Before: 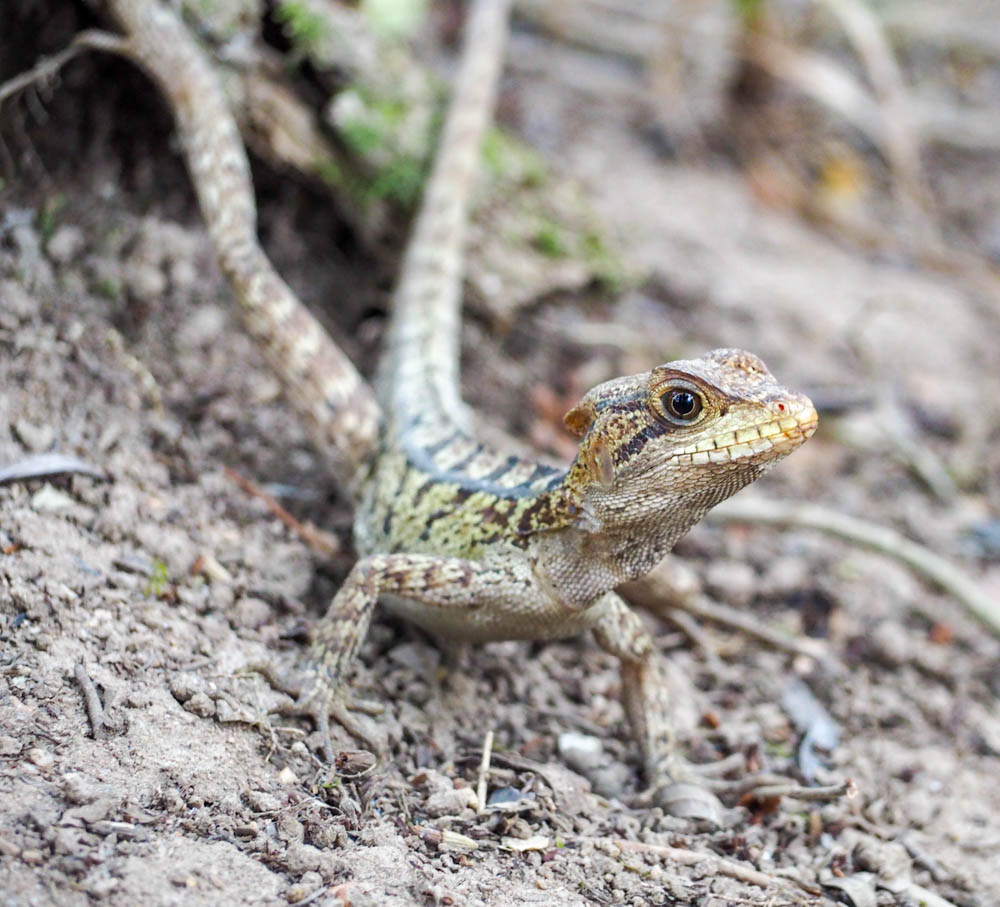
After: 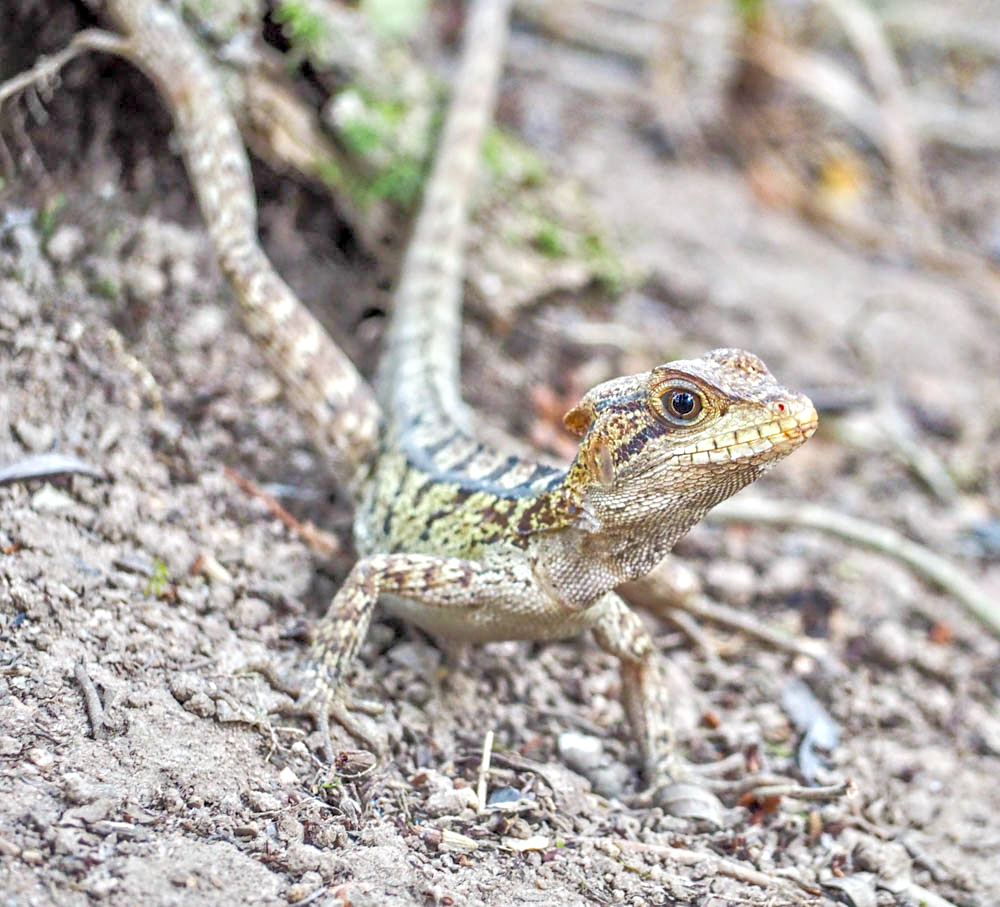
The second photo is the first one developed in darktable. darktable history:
sharpen: amount 0.2
tone equalizer: -8 EV 2 EV, -7 EV 2 EV, -6 EV 2 EV, -5 EV 2 EV, -4 EV 2 EV, -3 EV 1.5 EV, -2 EV 1 EV, -1 EV 0.5 EV
local contrast: on, module defaults
